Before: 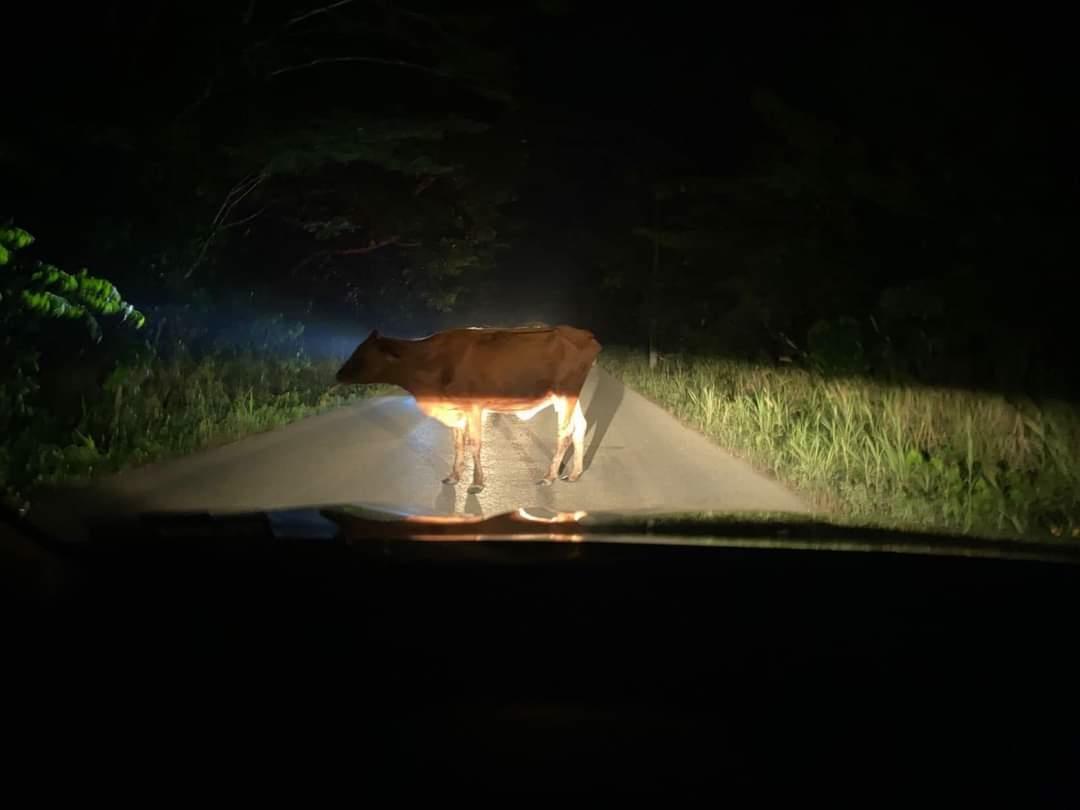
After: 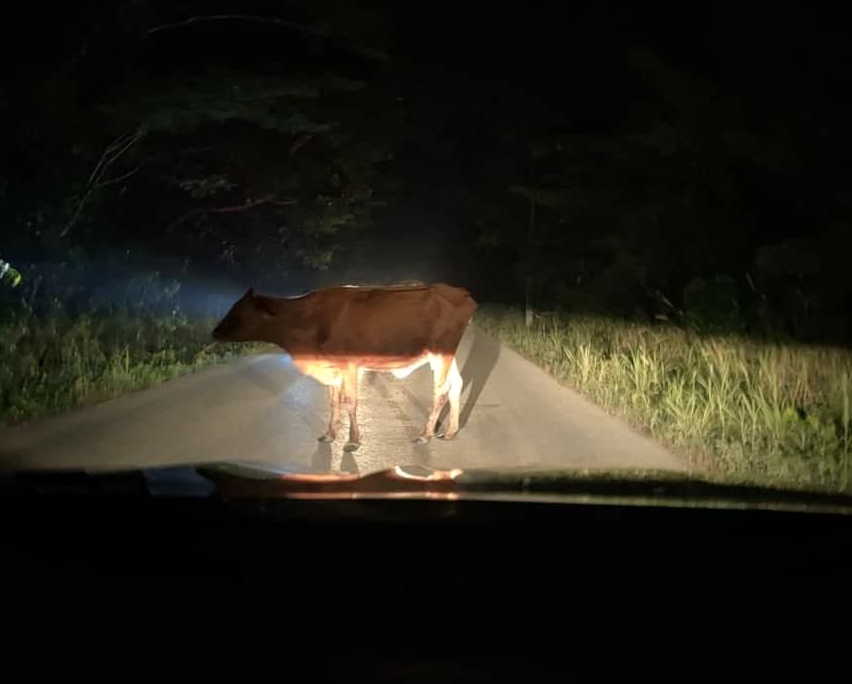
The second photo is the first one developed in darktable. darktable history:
crop: left 11.493%, top 5.248%, right 9.568%, bottom 10.215%
local contrast: mode bilateral grid, contrast 20, coarseness 51, detail 120%, midtone range 0.2
contrast brightness saturation: saturation -0.171
color zones: curves: ch1 [(0.239, 0.552) (0.75, 0.5)]; ch2 [(0.25, 0.462) (0.749, 0.457)]
